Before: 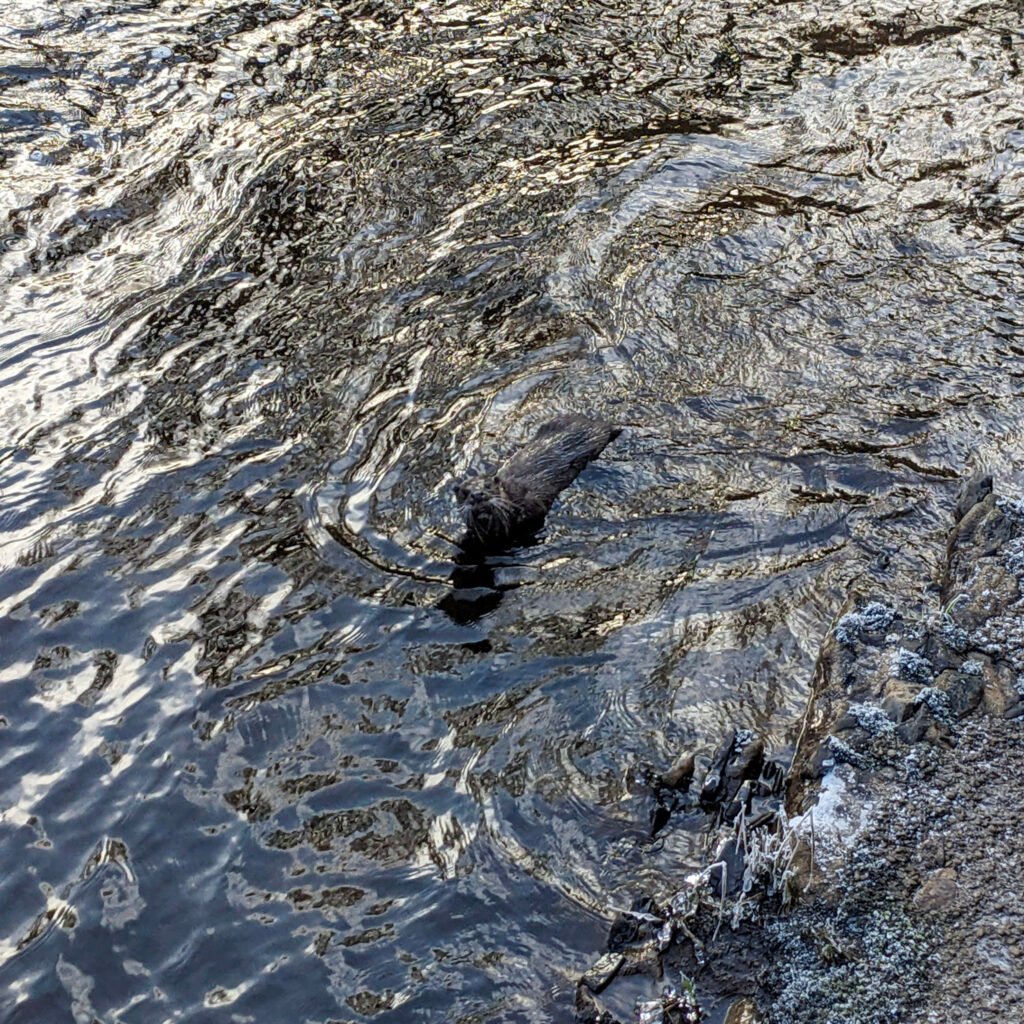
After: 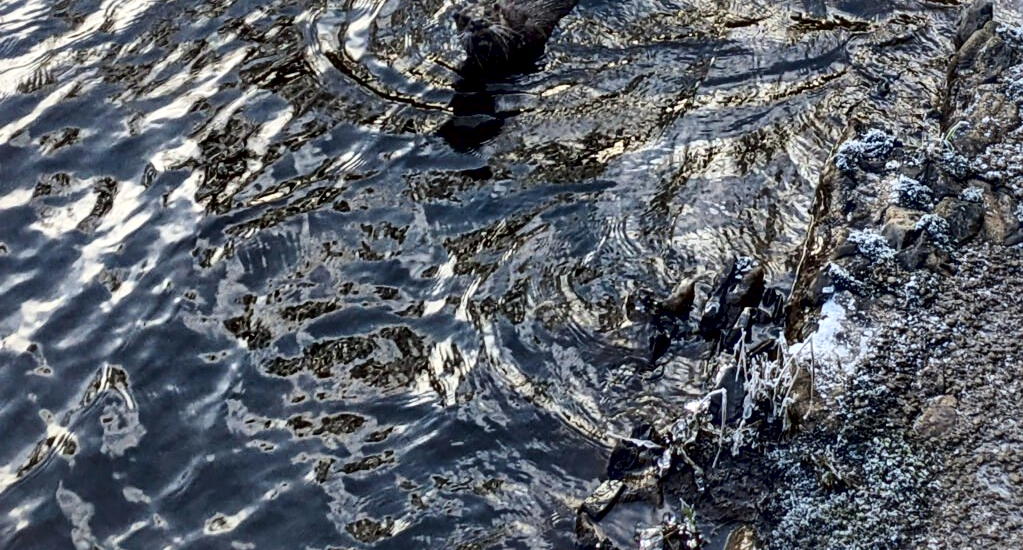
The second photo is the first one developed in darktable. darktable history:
crop and rotate: top 46.237%
local contrast: mode bilateral grid, contrast 70, coarseness 75, detail 180%, midtone range 0.2
tone curve: curves: ch0 [(0, 0.032) (0.181, 0.152) (0.751, 0.762) (1, 1)], color space Lab, linked channels, preserve colors none
